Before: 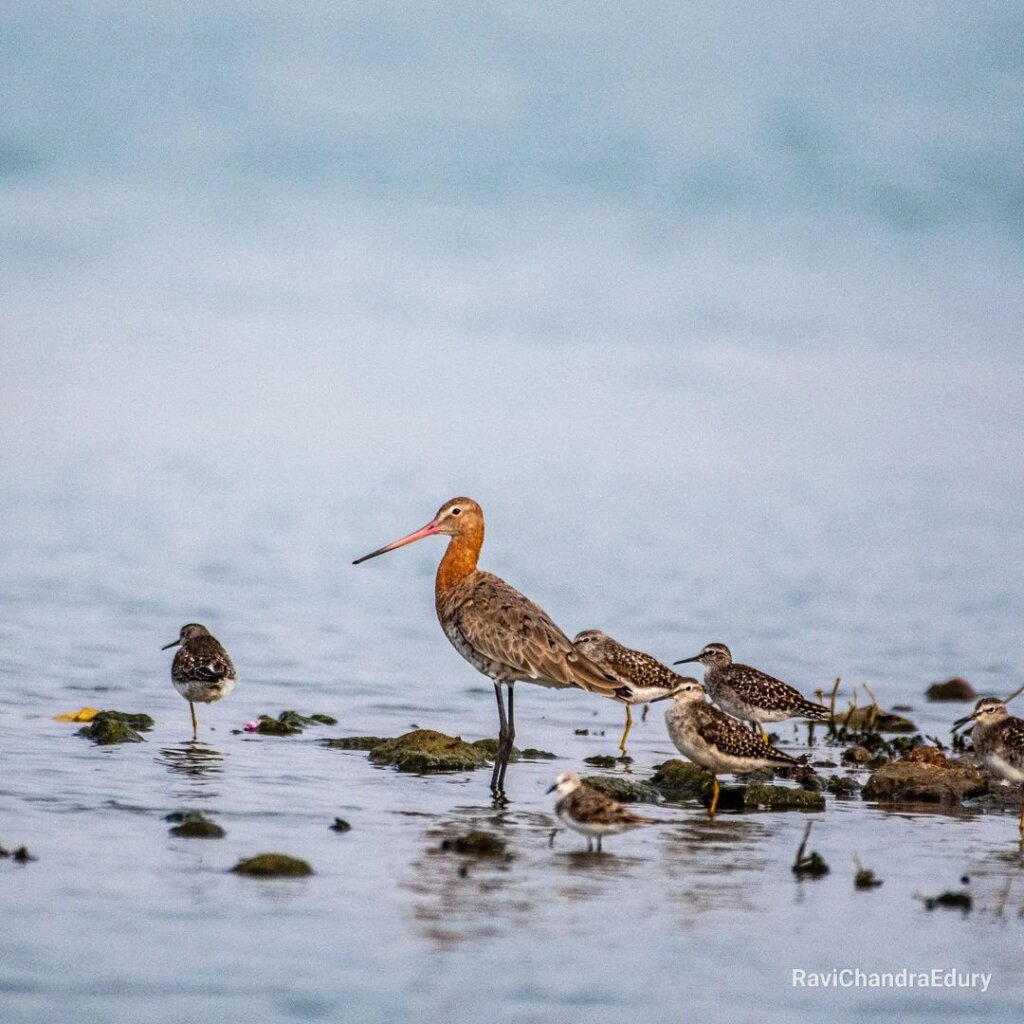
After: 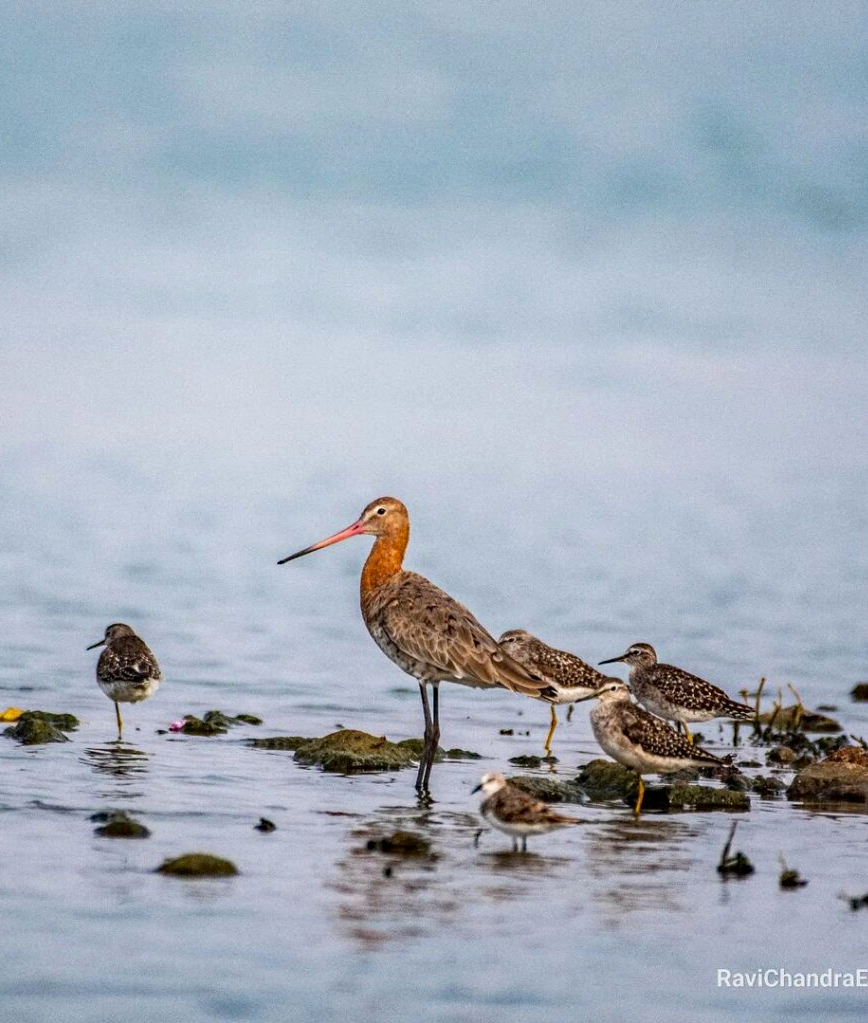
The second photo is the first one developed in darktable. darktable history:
tone equalizer: edges refinement/feathering 500, mask exposure compensation -1.57 EV, preserve details no
haze removal: adaptive false
crop: left 7.333%, right 7.806%
